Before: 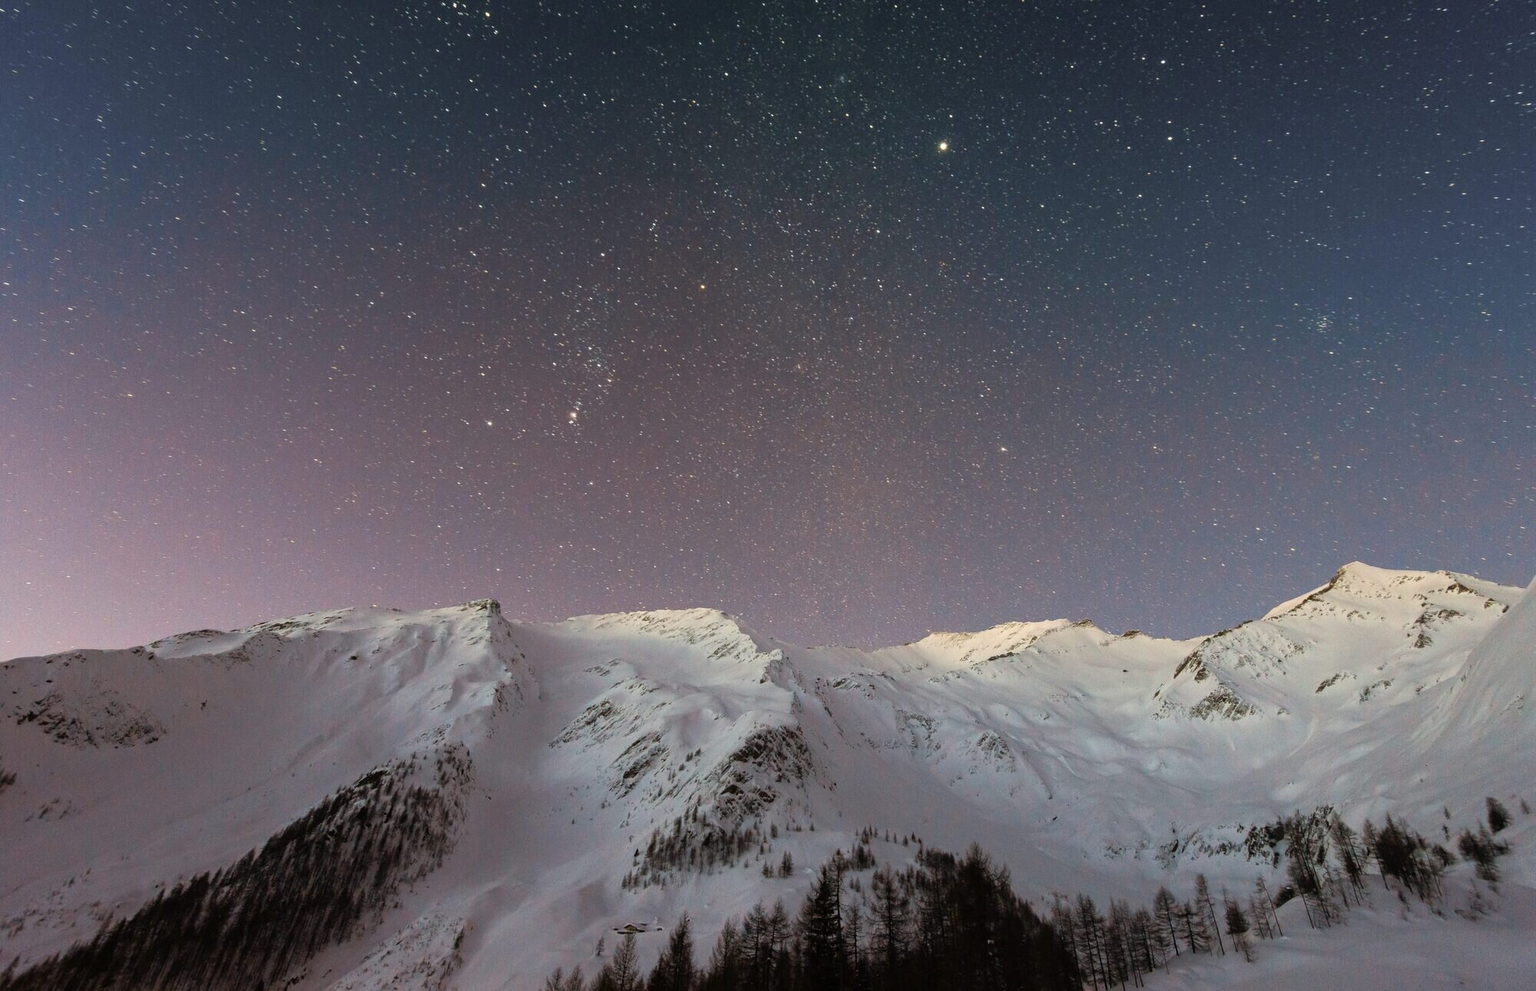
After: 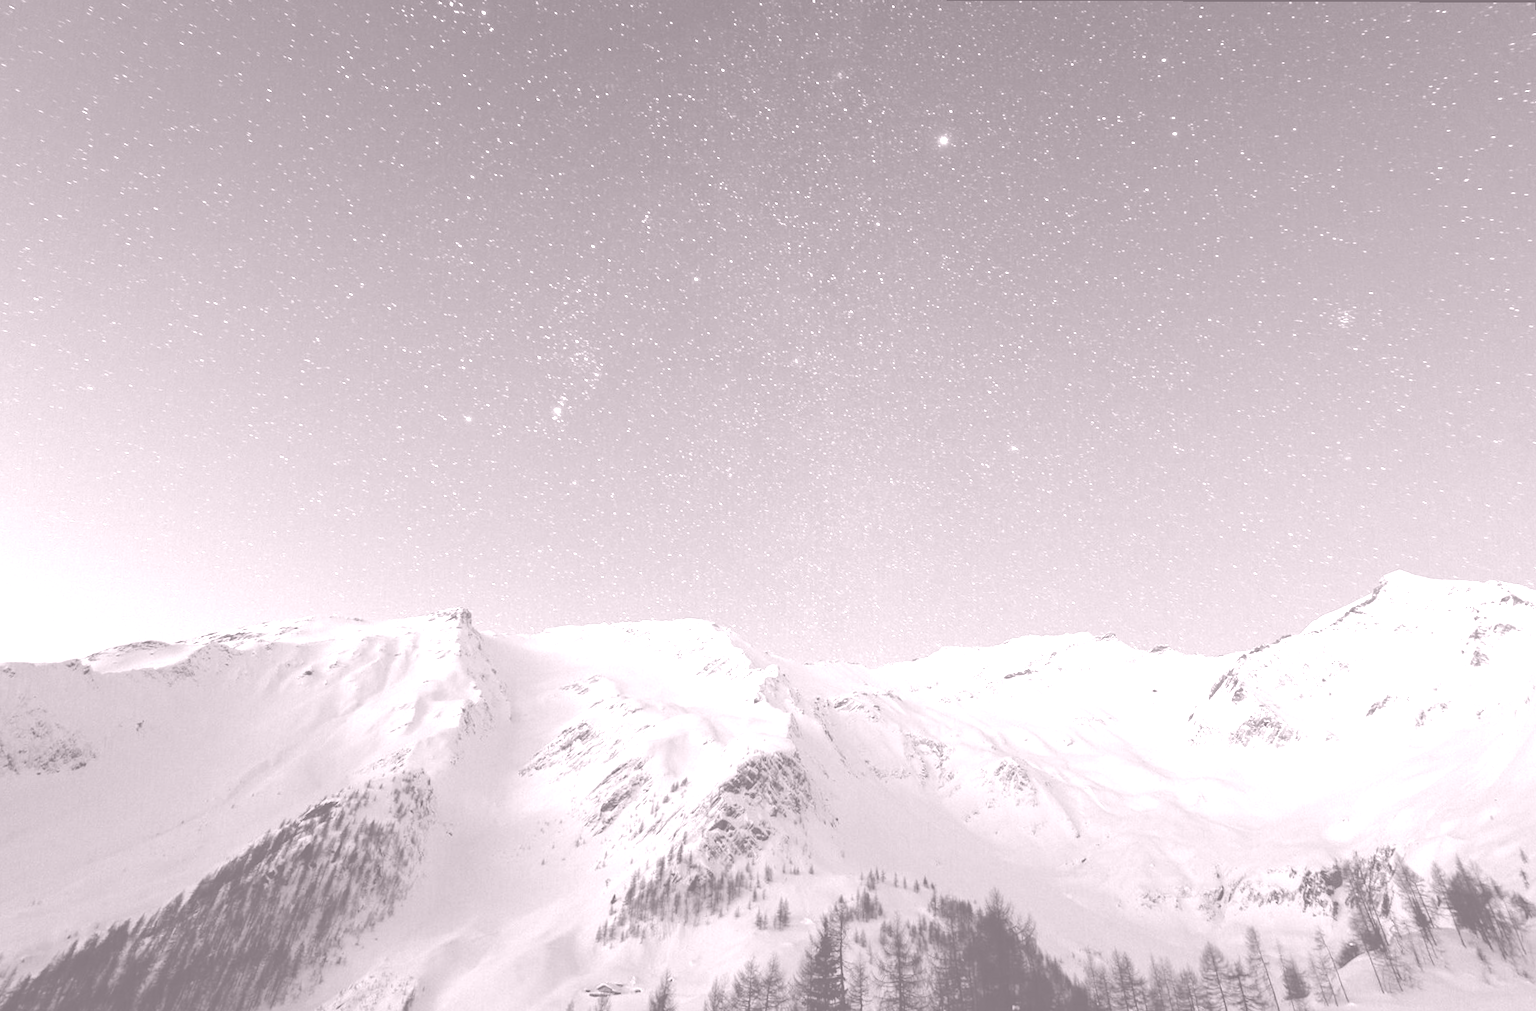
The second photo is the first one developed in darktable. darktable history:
colorize: hue 25.2°, saturation 83%, source mix 82%, lightness 79%, version 1
crop and rotate: top 0%, bottom 5.097%
rotate and perspective: rotation 0.215°, lens shift (vertical) -0.139, crop left 0.069, crop right 0.939, crop top 0.002, crop bottom 0.996
